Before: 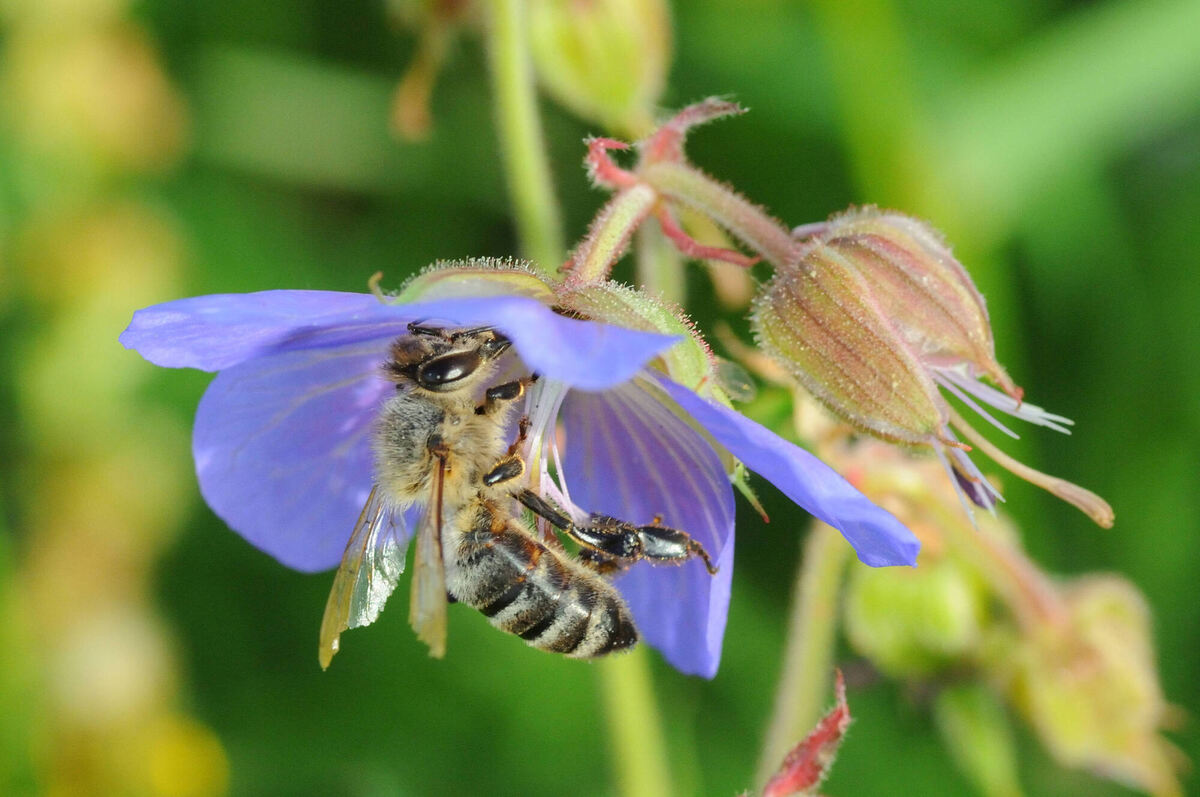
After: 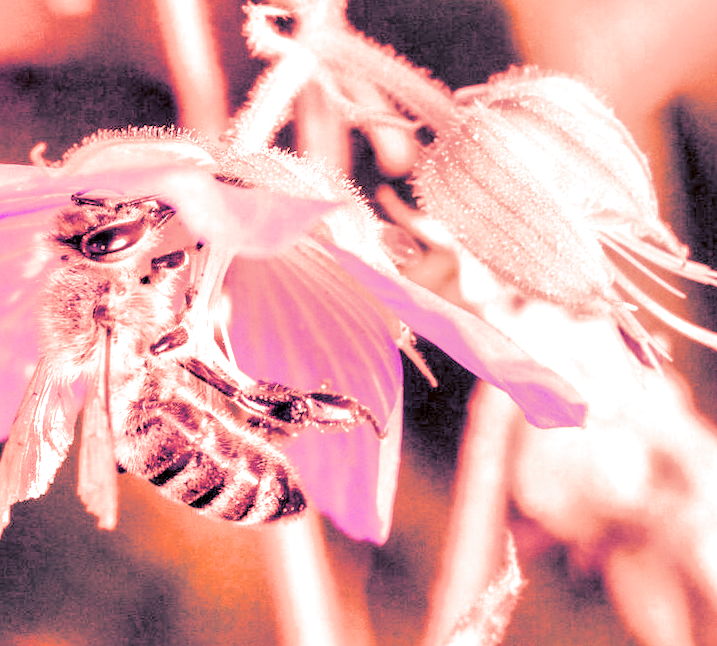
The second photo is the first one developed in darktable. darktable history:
crop and rotate: left 28.256%, top 17.734%, right 12.656%, bottom 3.573%
split-toning: shadows › hue 226.8°, shadows › saturation 0.56, highlights › hue 28.8°, balance -40, compress 0%
white balance: red 4.26, blue 1.802
tone equalizer: -8 EV -0.417 EV, -7 EV -0.389 EV, -6 EV -0.333 EV, -5 EV -0.222 EV, -3 EV 0.222 EV, -2 EV 0.333 EV, -1 EV 0.389 EV, +0 EV 0.417 EV, edges refinement/feathering 500, mask exposure compensation -1.57 EV, preserve details no
rotate and perspective: rotation -1.17°, automatic cropping off
color balance rgb: linear chroma grading › global chroma 6.48%, perceptual saturation grading › global saturation 12.96%, global vibrance 6.02%
local contrast: highlights 19%, detail 186%
filmic rgb: black relative exposure -7.32 EV, white relative exposure 5.09 EV, hardness 3.2
